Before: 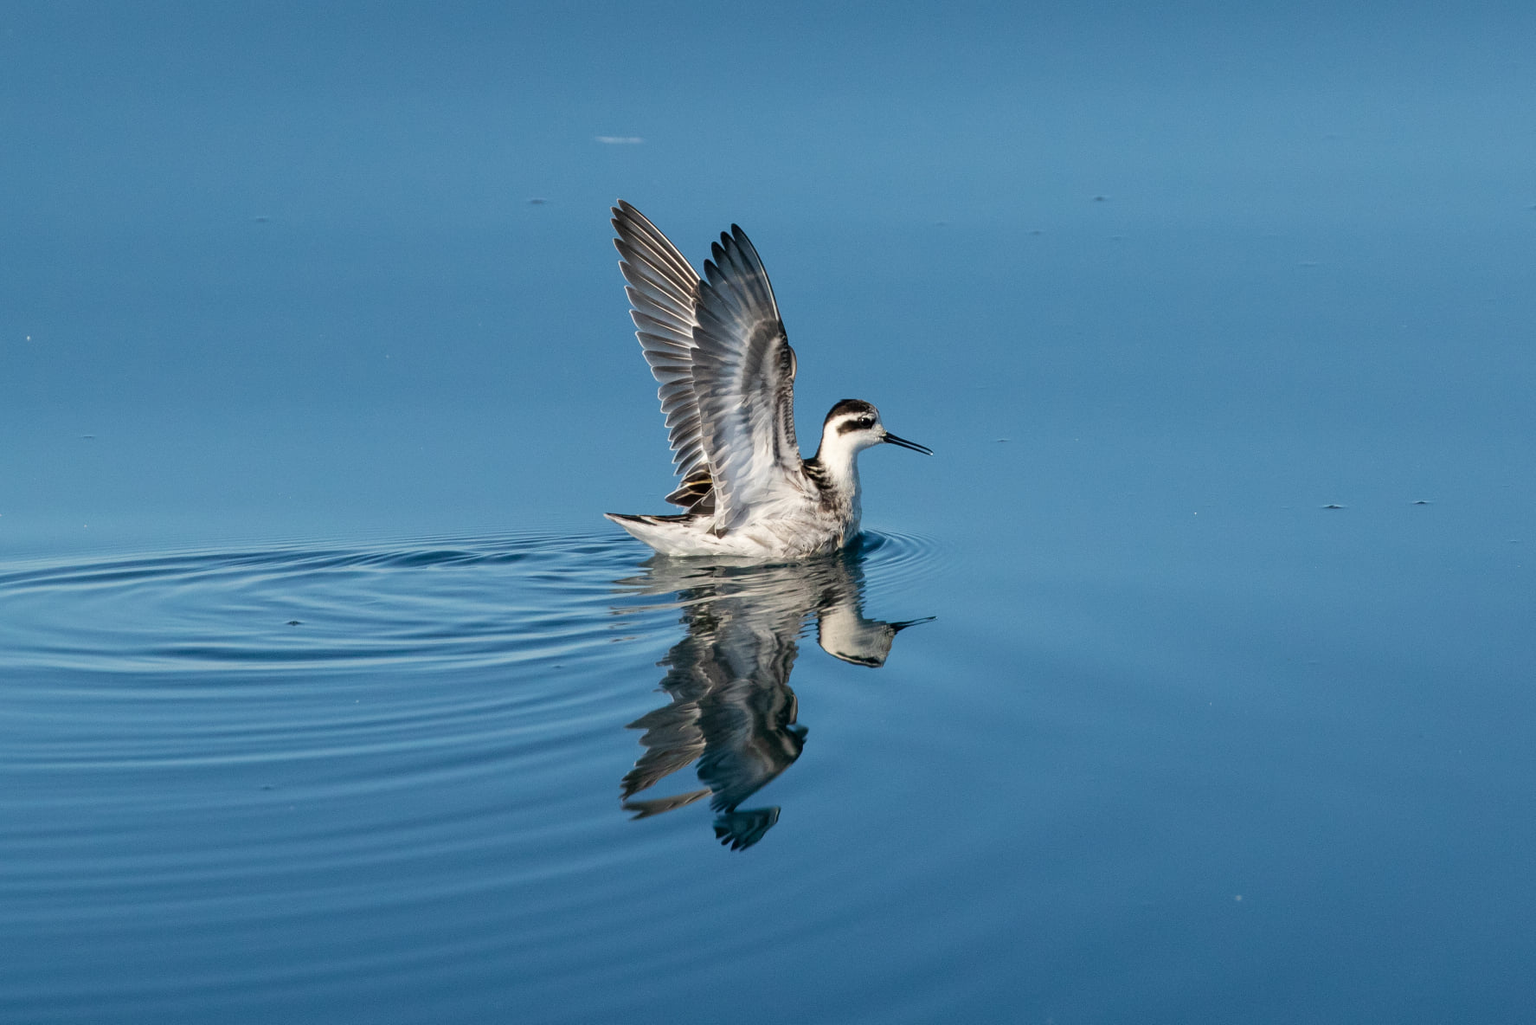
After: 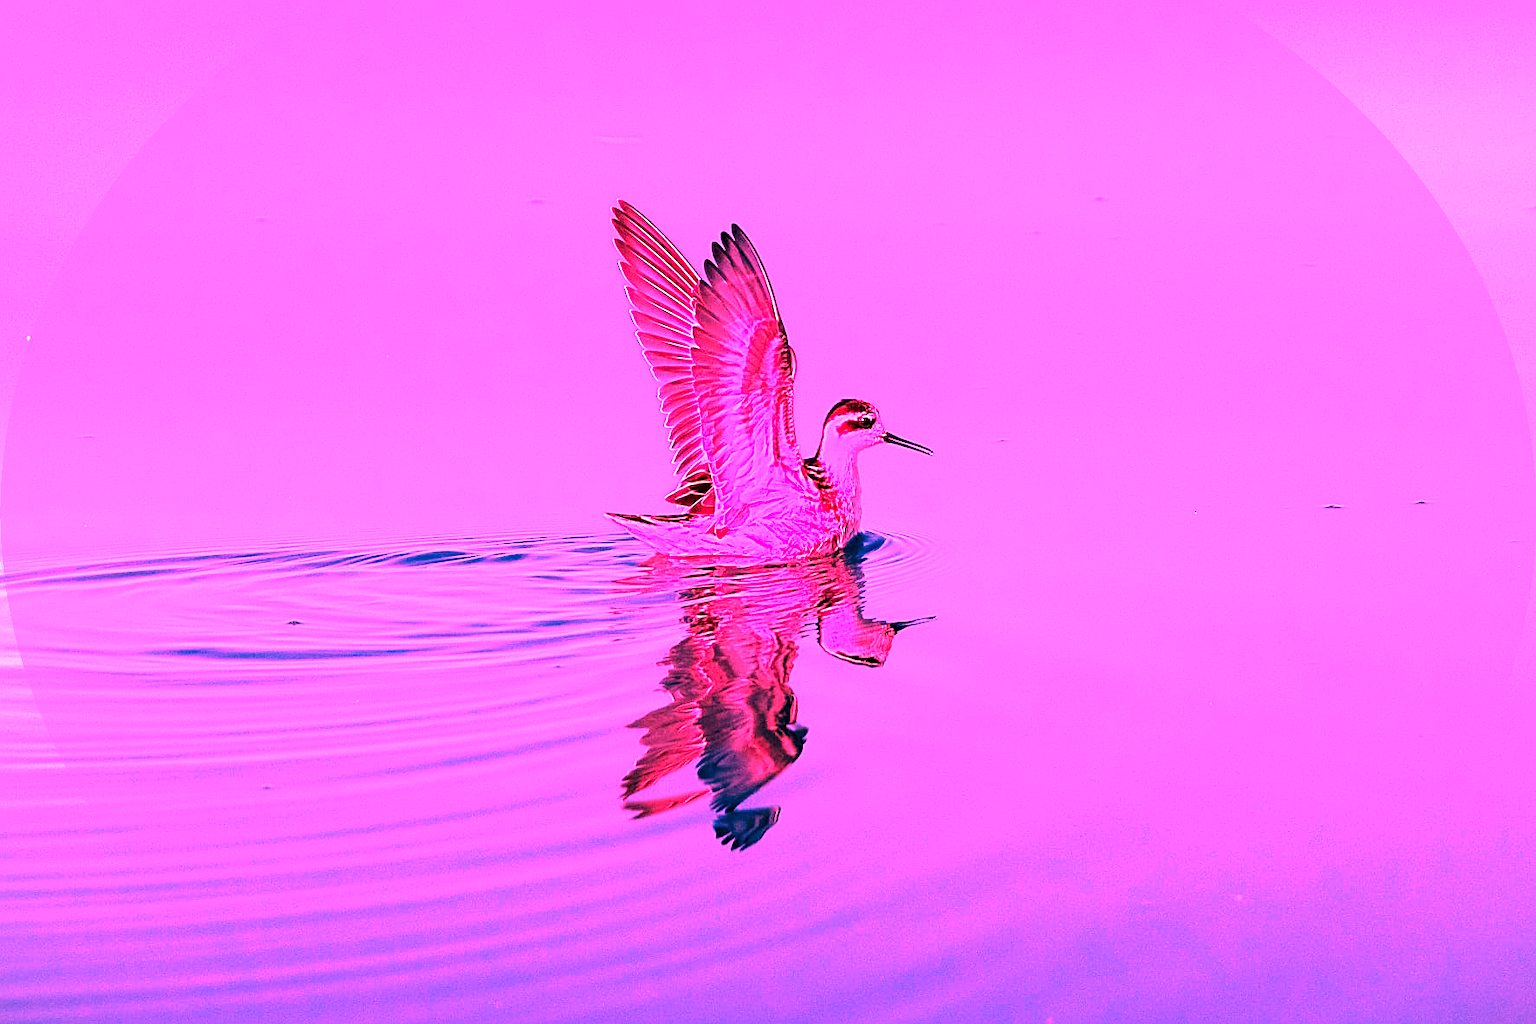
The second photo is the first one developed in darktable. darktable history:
white balance: red 4.26, blue 1.802
vignetting: fall-off start 100%, fall-off radius 71%, brightness -0.434, saturation -0.2, width/height ratio 1.178, dithering 8-bit output, unbound false
sharpen: on, module defaults
color correction: saturation 1.11
